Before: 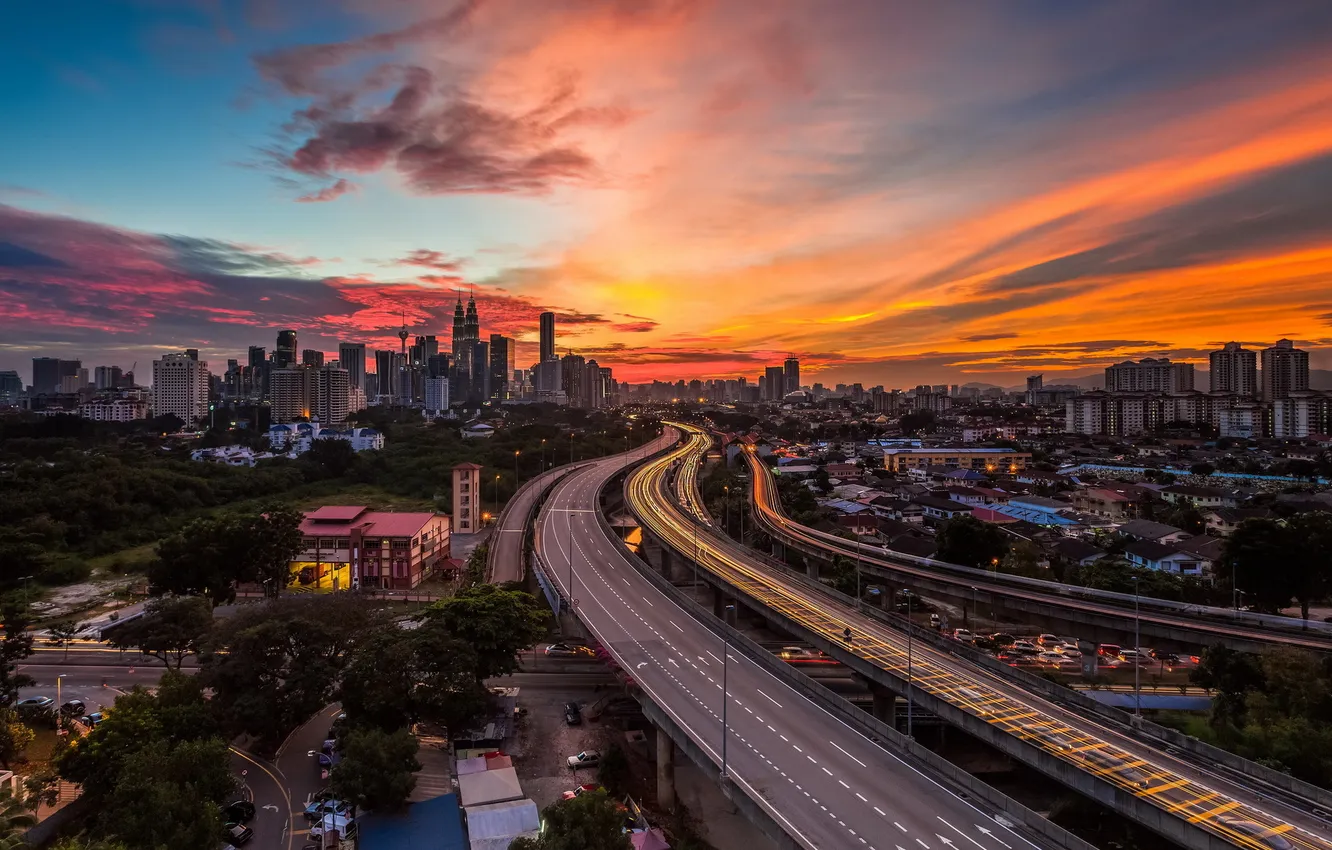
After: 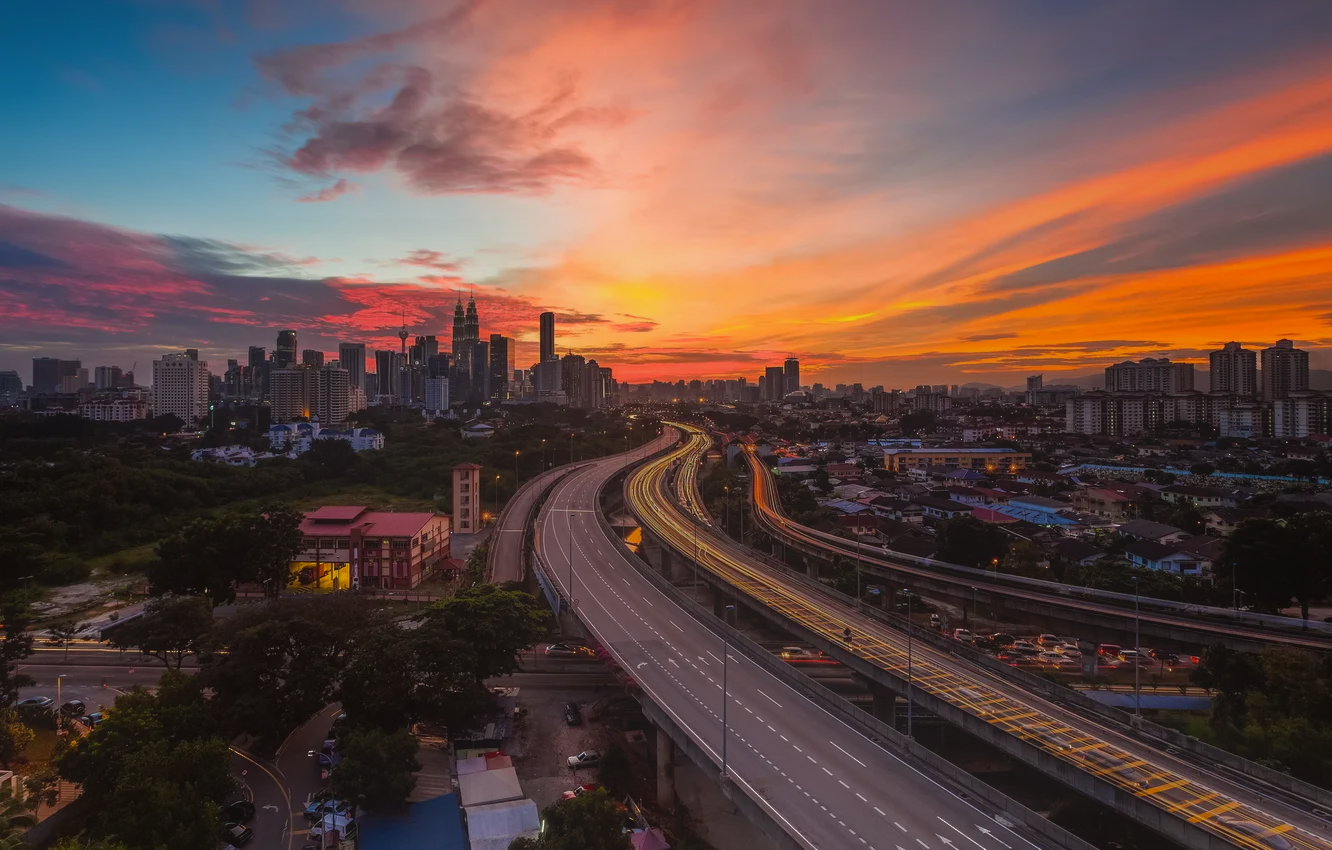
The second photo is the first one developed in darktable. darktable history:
contrast equalizer: octaves 7, y [[0.6 ×6], [0.55 ×6], [0 ×6], [0 ×6], [0 ×6]], mix -0.995
